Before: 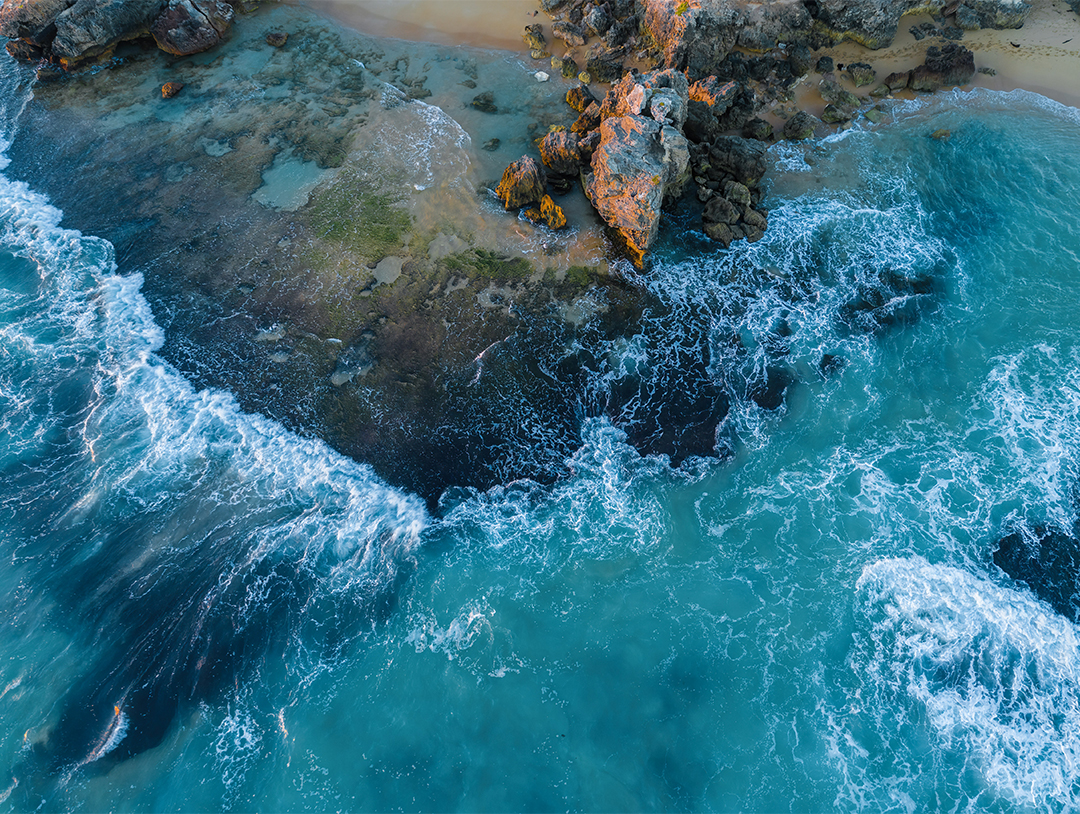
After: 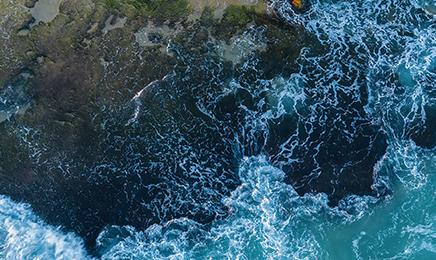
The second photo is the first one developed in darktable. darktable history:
crop: left 31.751%, top 32.172%, right 27.8%, bottom 35.83%
color correction: highlights b* 3
shadows and highlights: shadows -10, white point adjustment 1.5, highlights 10
